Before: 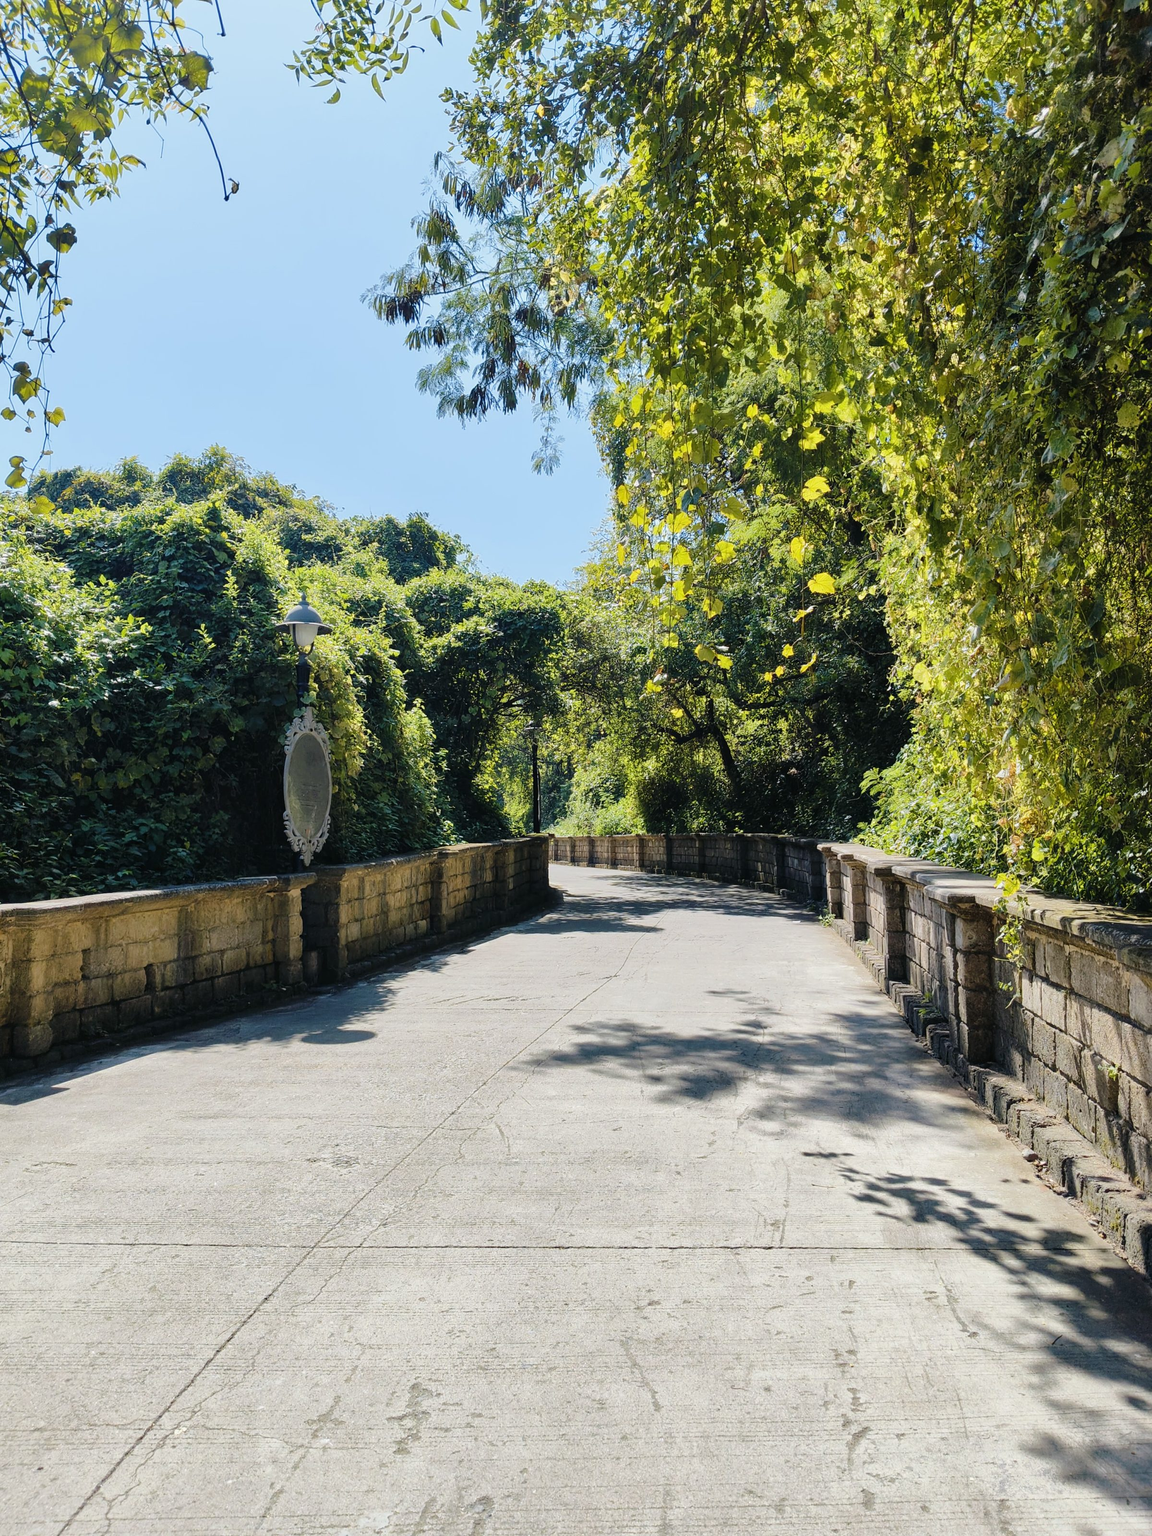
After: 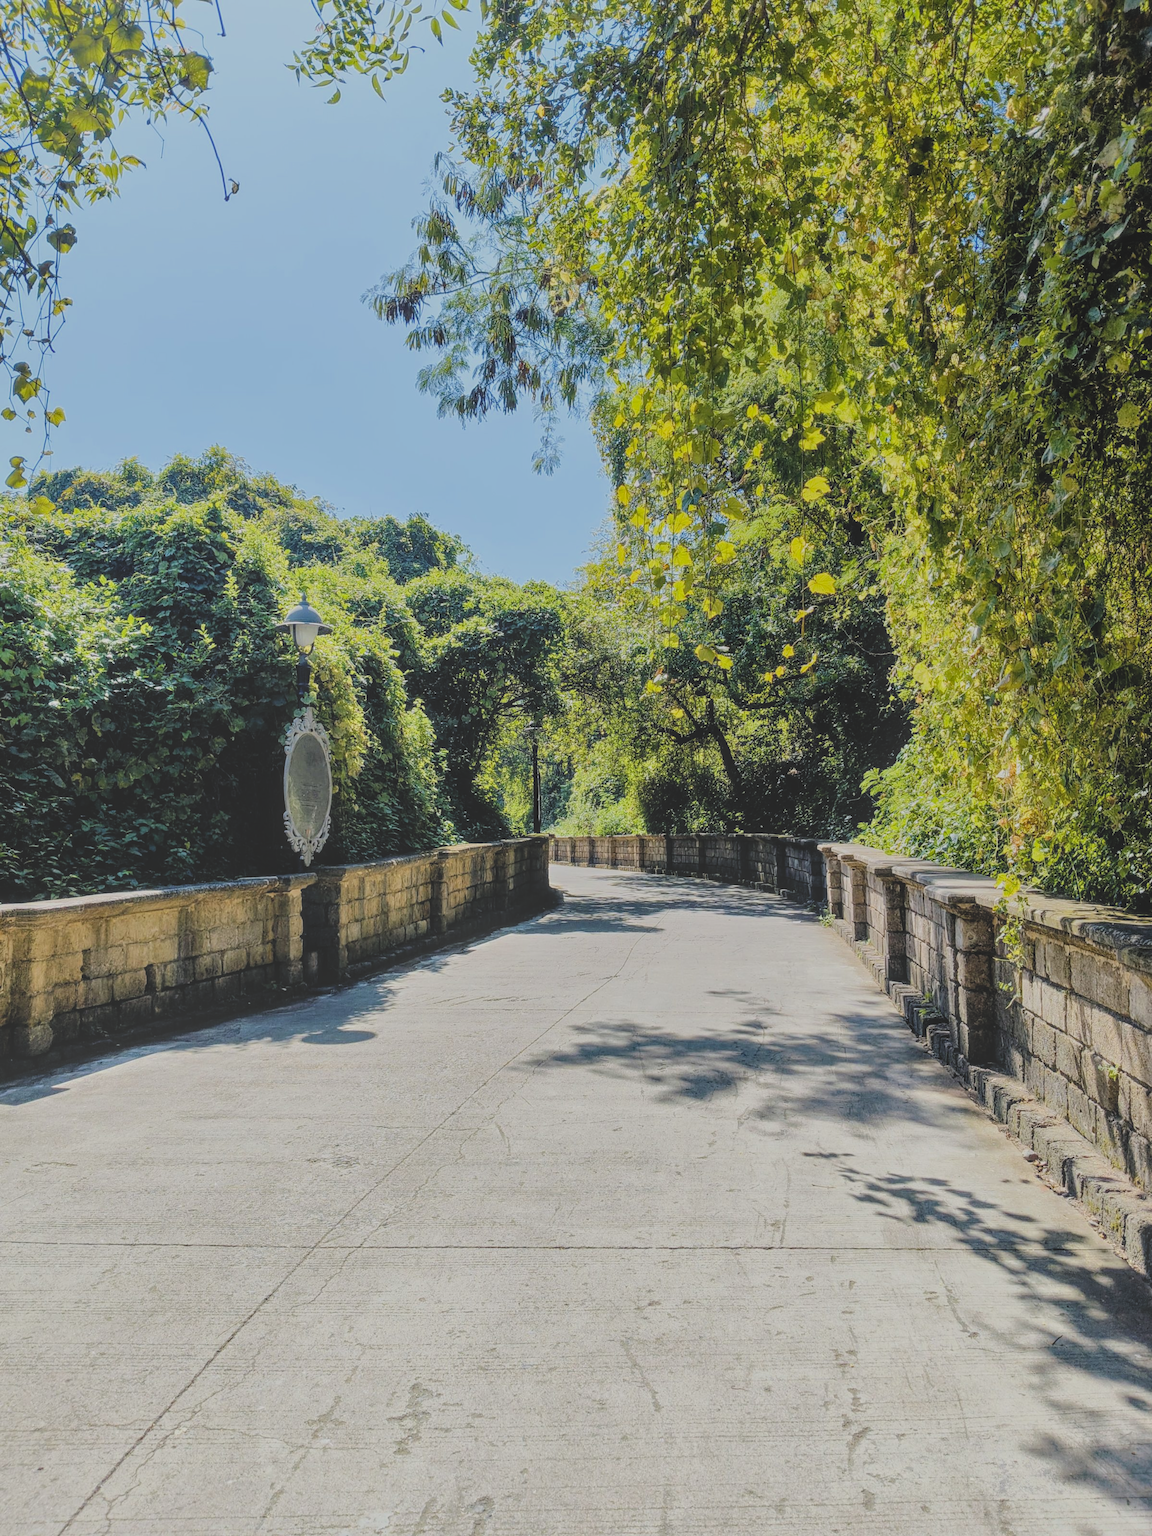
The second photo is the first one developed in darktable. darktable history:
local contrast: highlights 73%, shadows 15%, midtone range 0.197
filmic rgb: black relative exposure -7.65 EV, white relative exposure 4.56 EV, hardness 3.61, color science v6 (2022)
